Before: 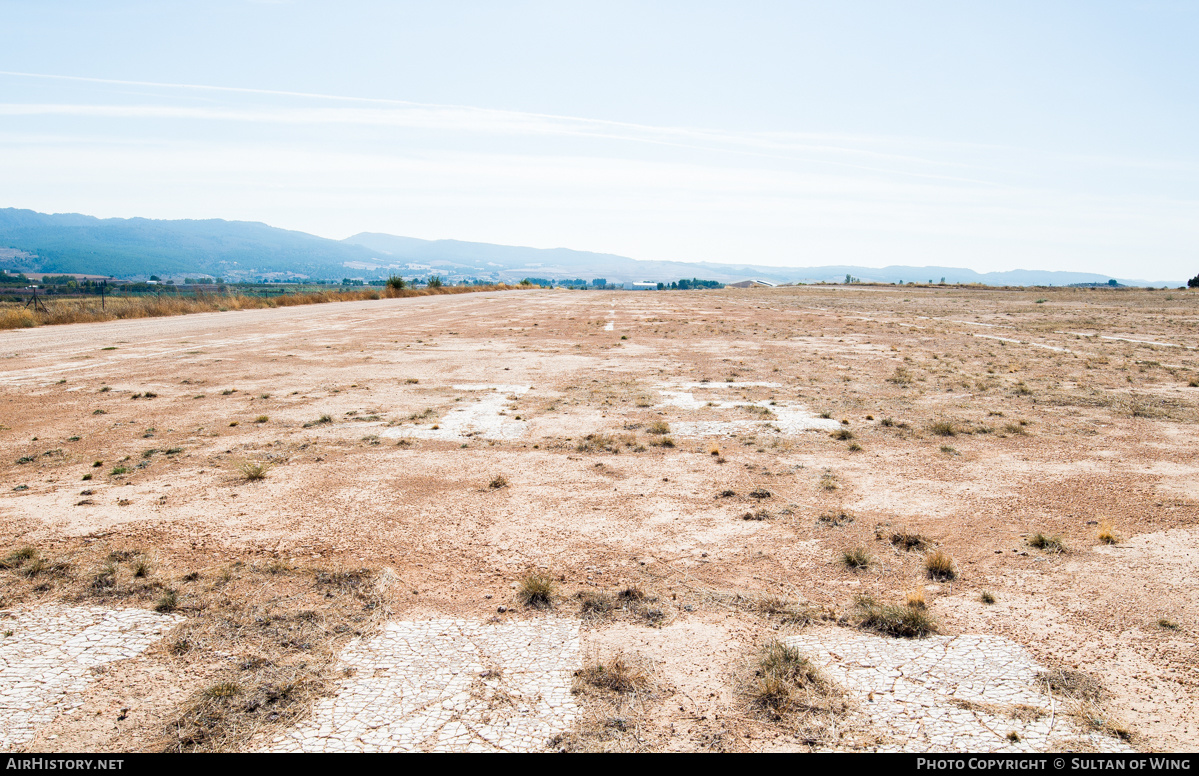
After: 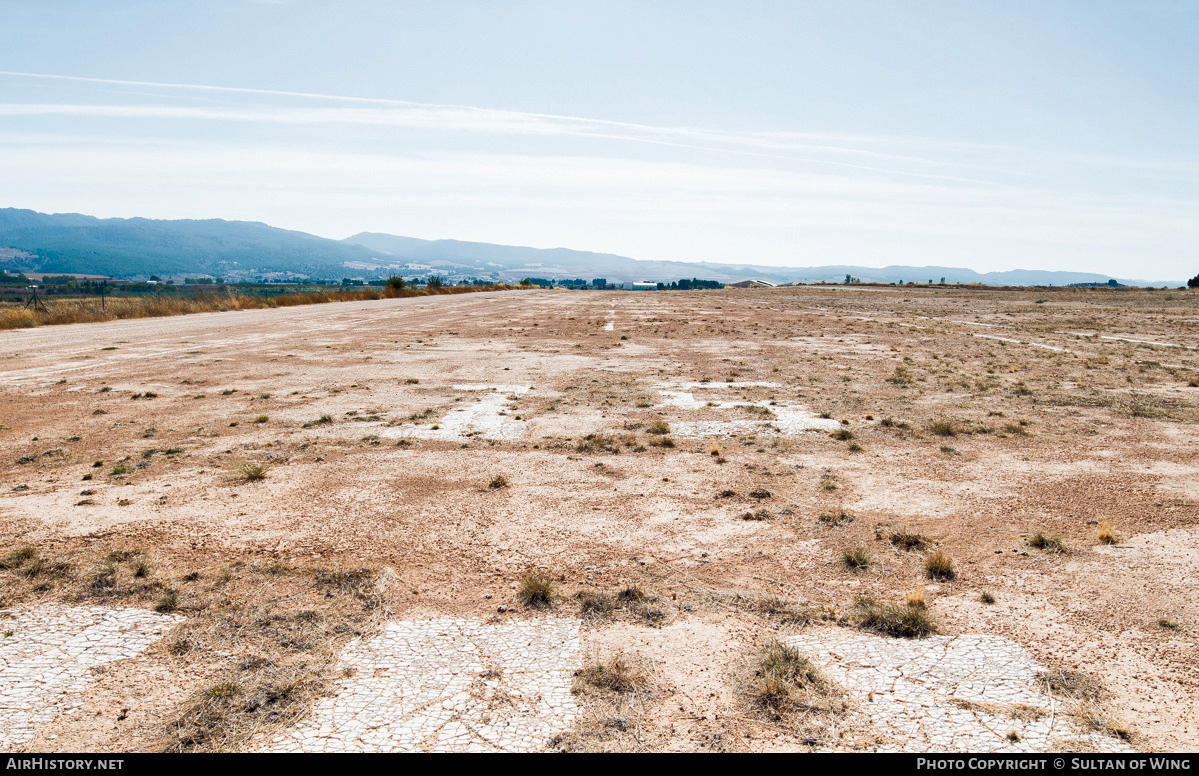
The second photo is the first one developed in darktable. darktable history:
shadows and highlights: highlights color adjustment 32.12%, low approximation 0.01, soften with gaussian
